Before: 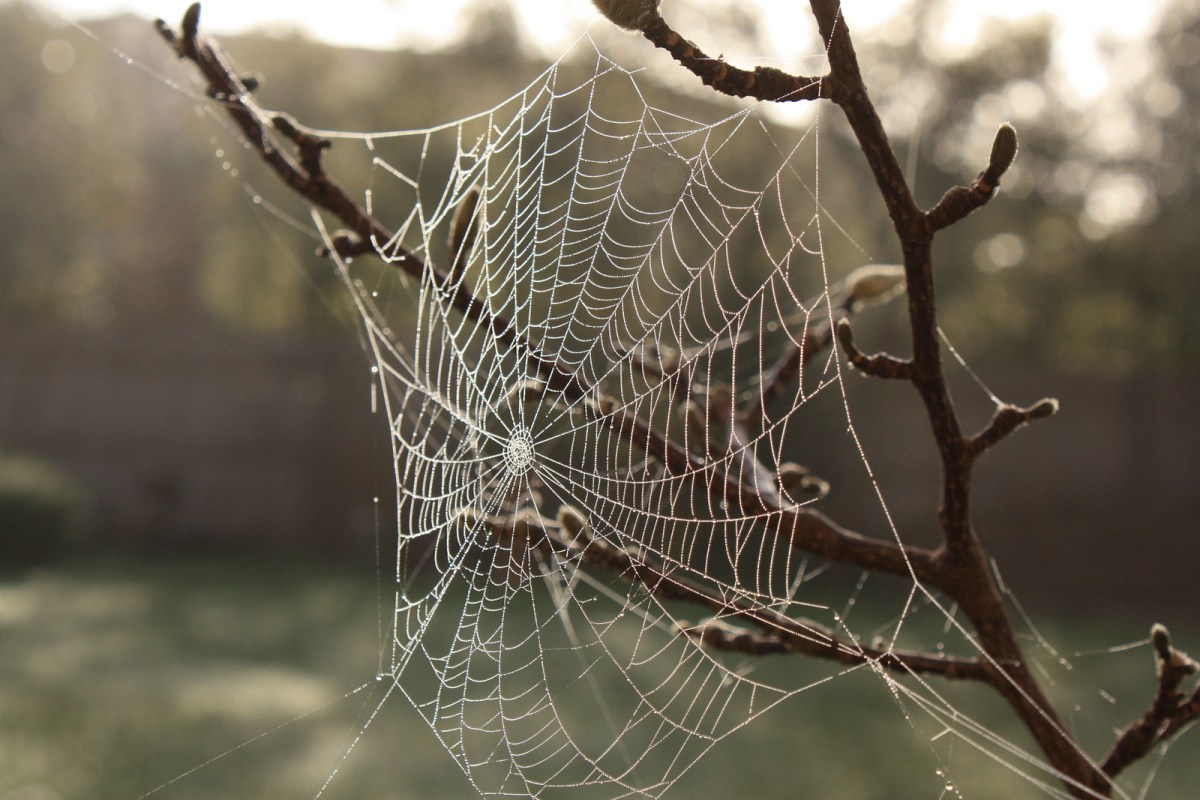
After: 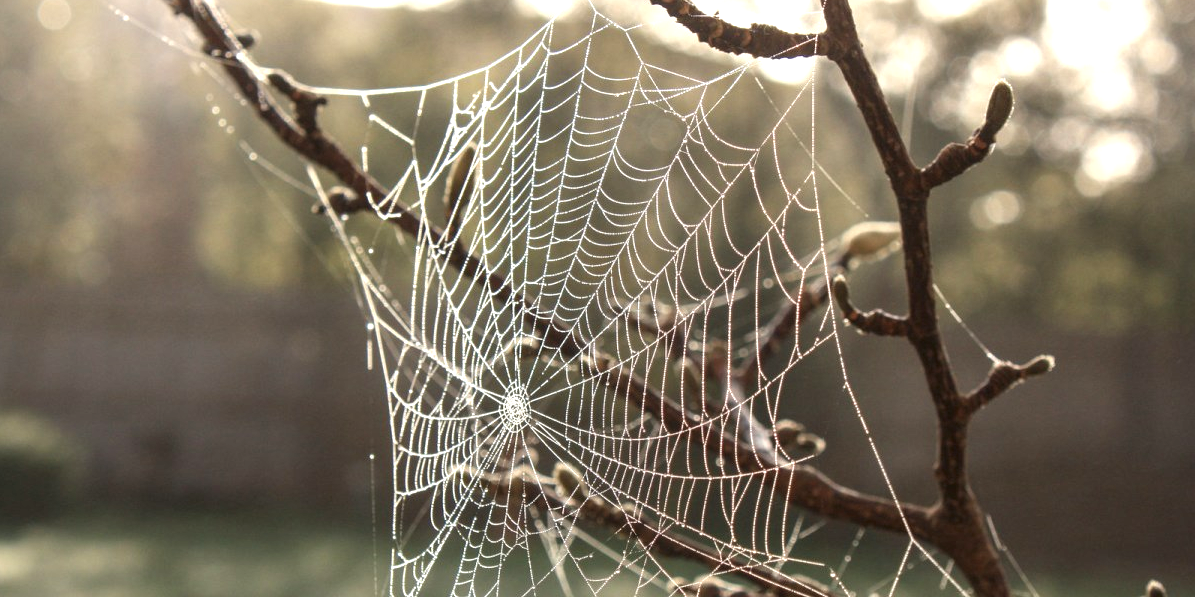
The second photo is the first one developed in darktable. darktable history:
crop: left 0.387%, top 5.469%, bottom 19.809%
exposure: black level correction 0, exposure 0.7 EV, compensate exposure bias true, compensate highlight preservation false
local contrast: on, module defaults
